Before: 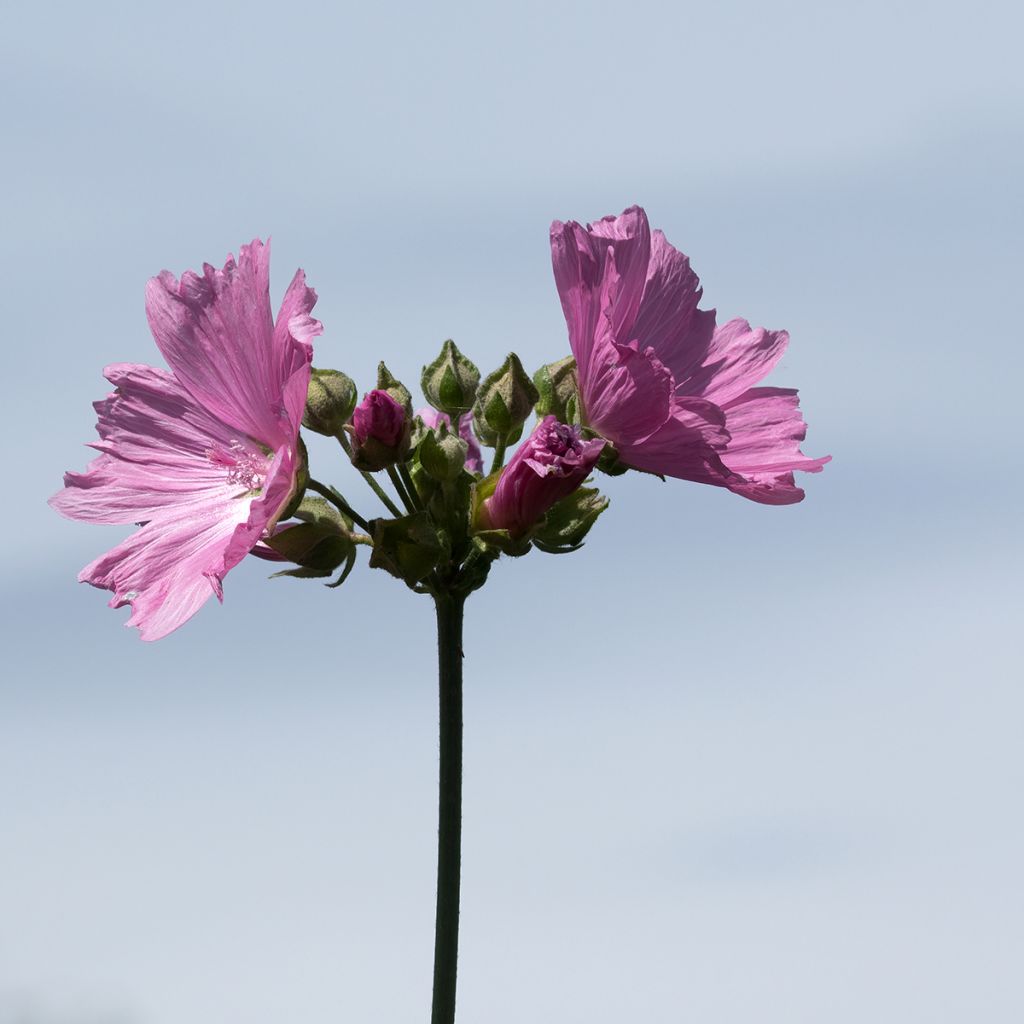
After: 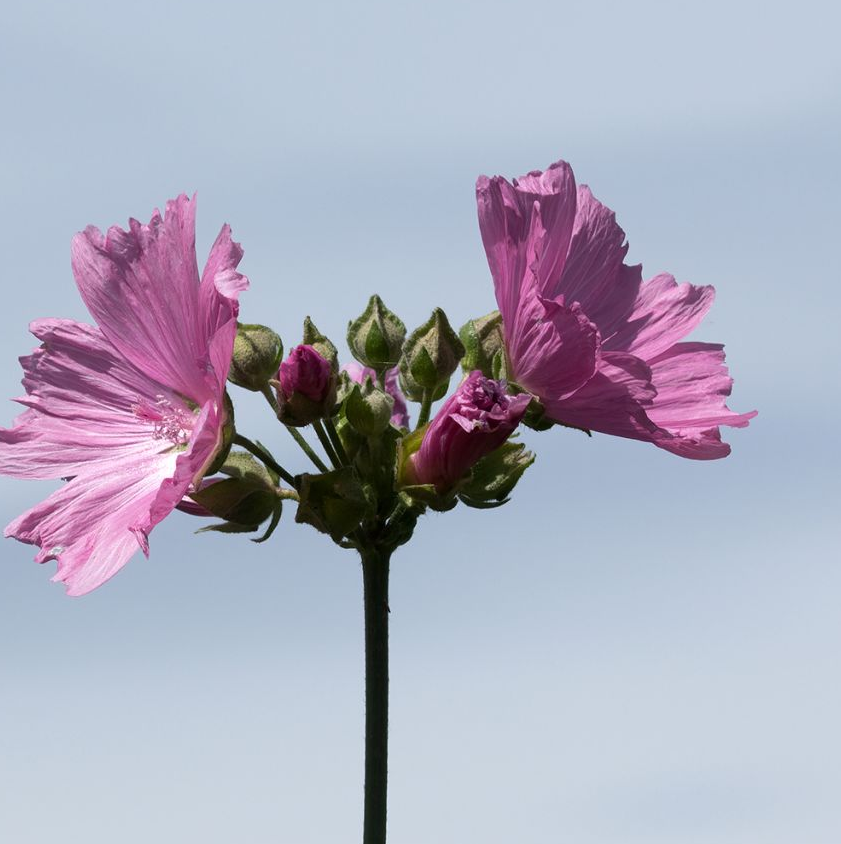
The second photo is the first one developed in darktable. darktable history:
crop and rotate: left 7.272%, top 4.414%, right 10.519%, bottom 13.13%
